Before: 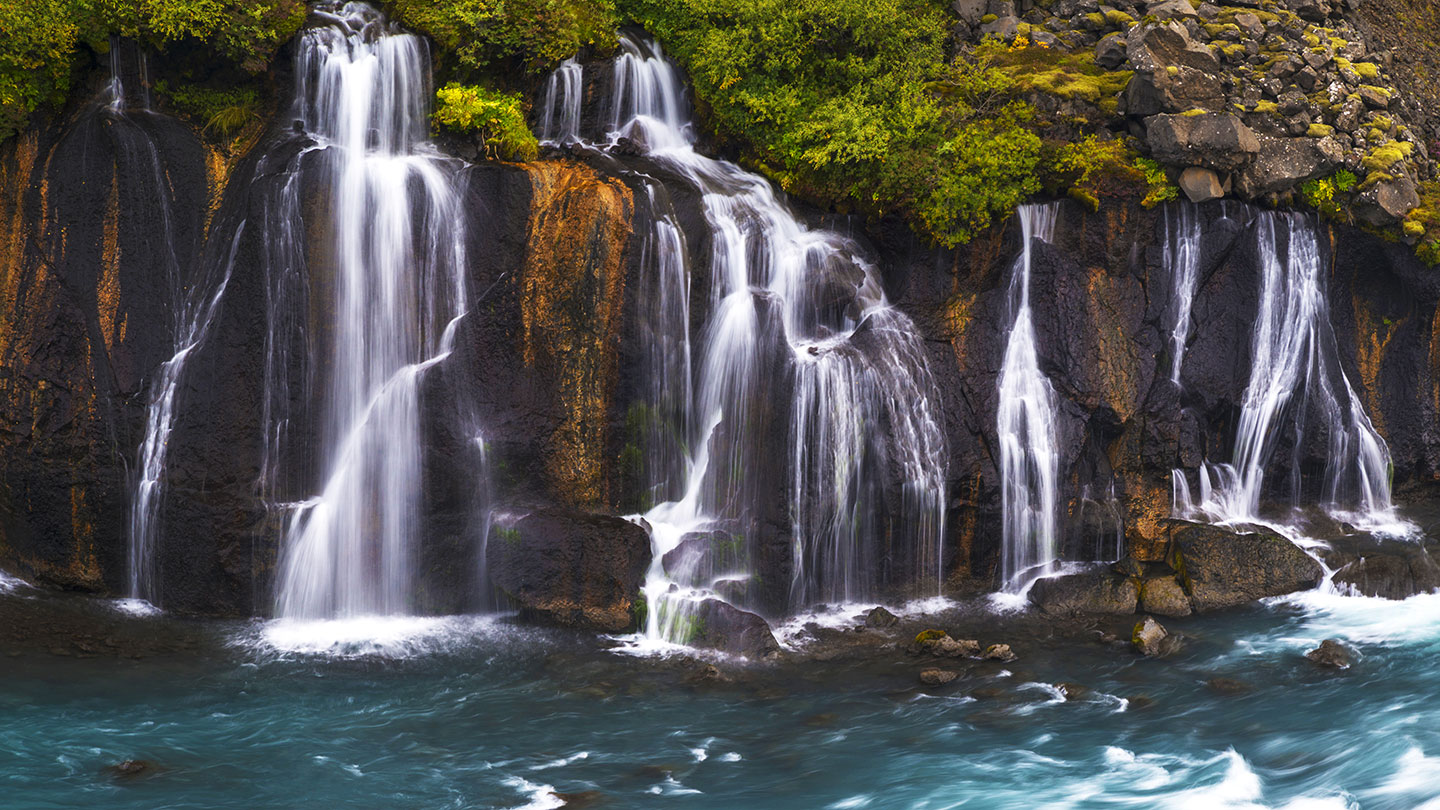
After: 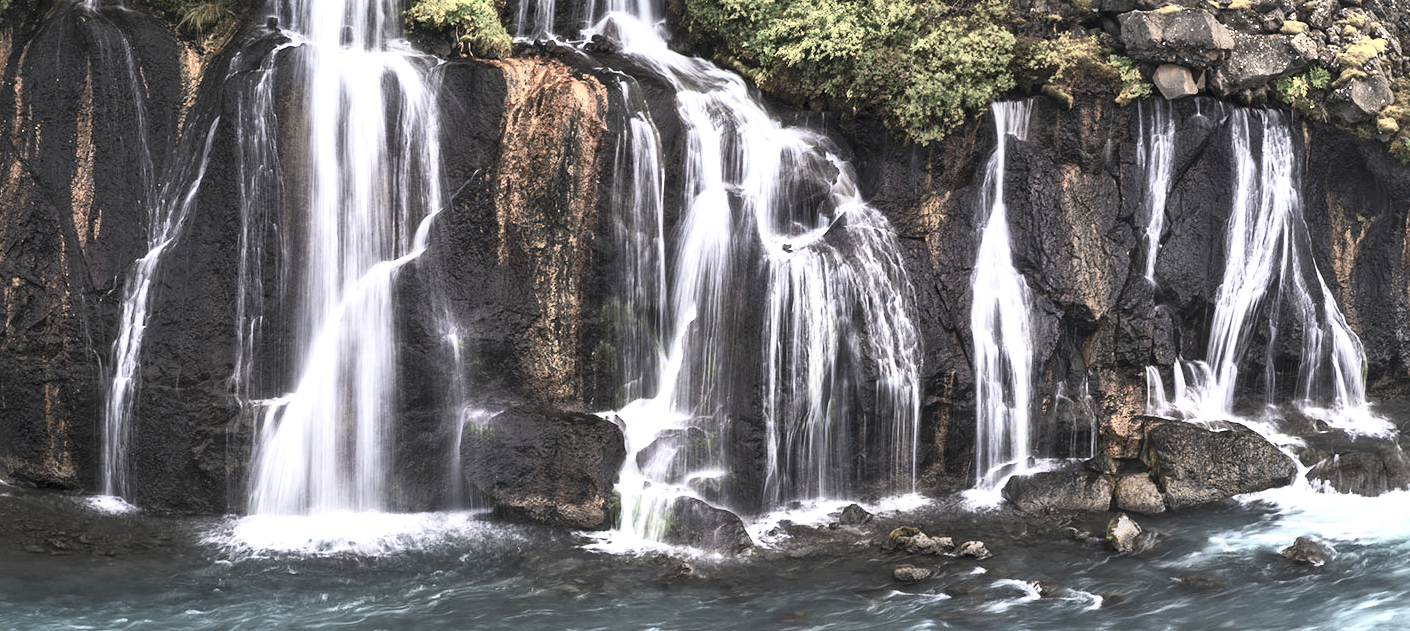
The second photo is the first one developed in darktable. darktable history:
contrast brightness saturation: contrast 0.39, brightness 0.53
color balance rgb: linear chroma grading › global chroma -16.06%, perceptual saturation grading › global saturation -32.85%, global vibrance -23.56%
local contrast: mode bilateral grid, contrast 20, coarseness 19, detail 163%, midtone range 0.2
crop and rotate: left 1.814%, top 12.818%, right 0.25%, bottom 9.225%
